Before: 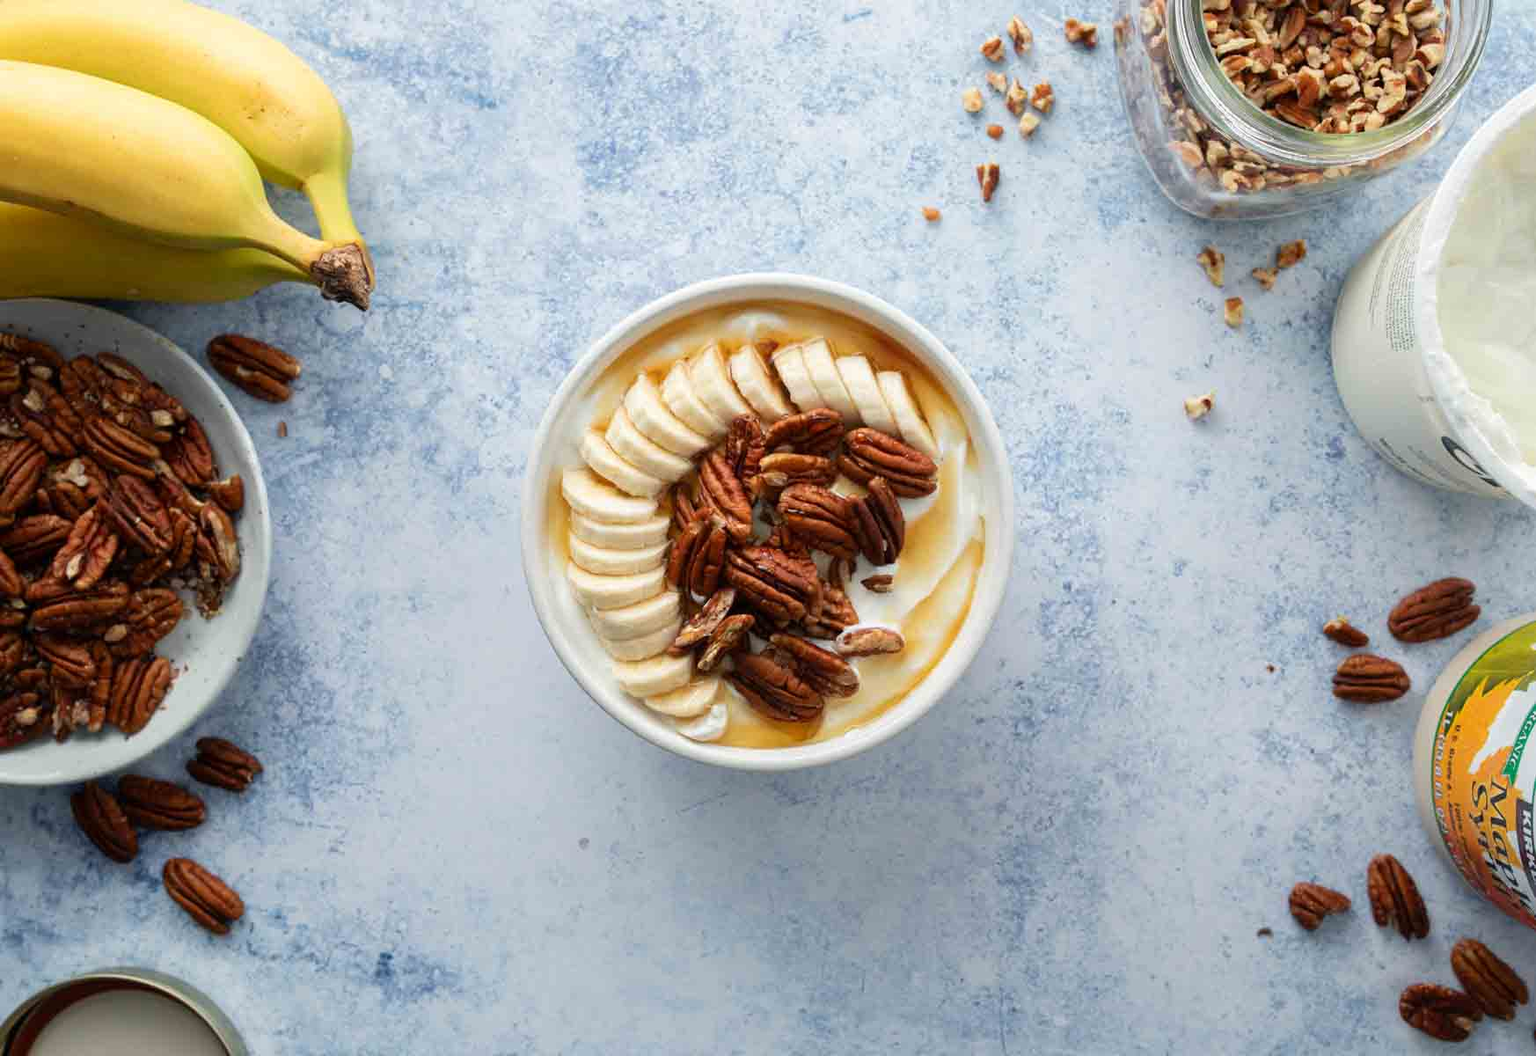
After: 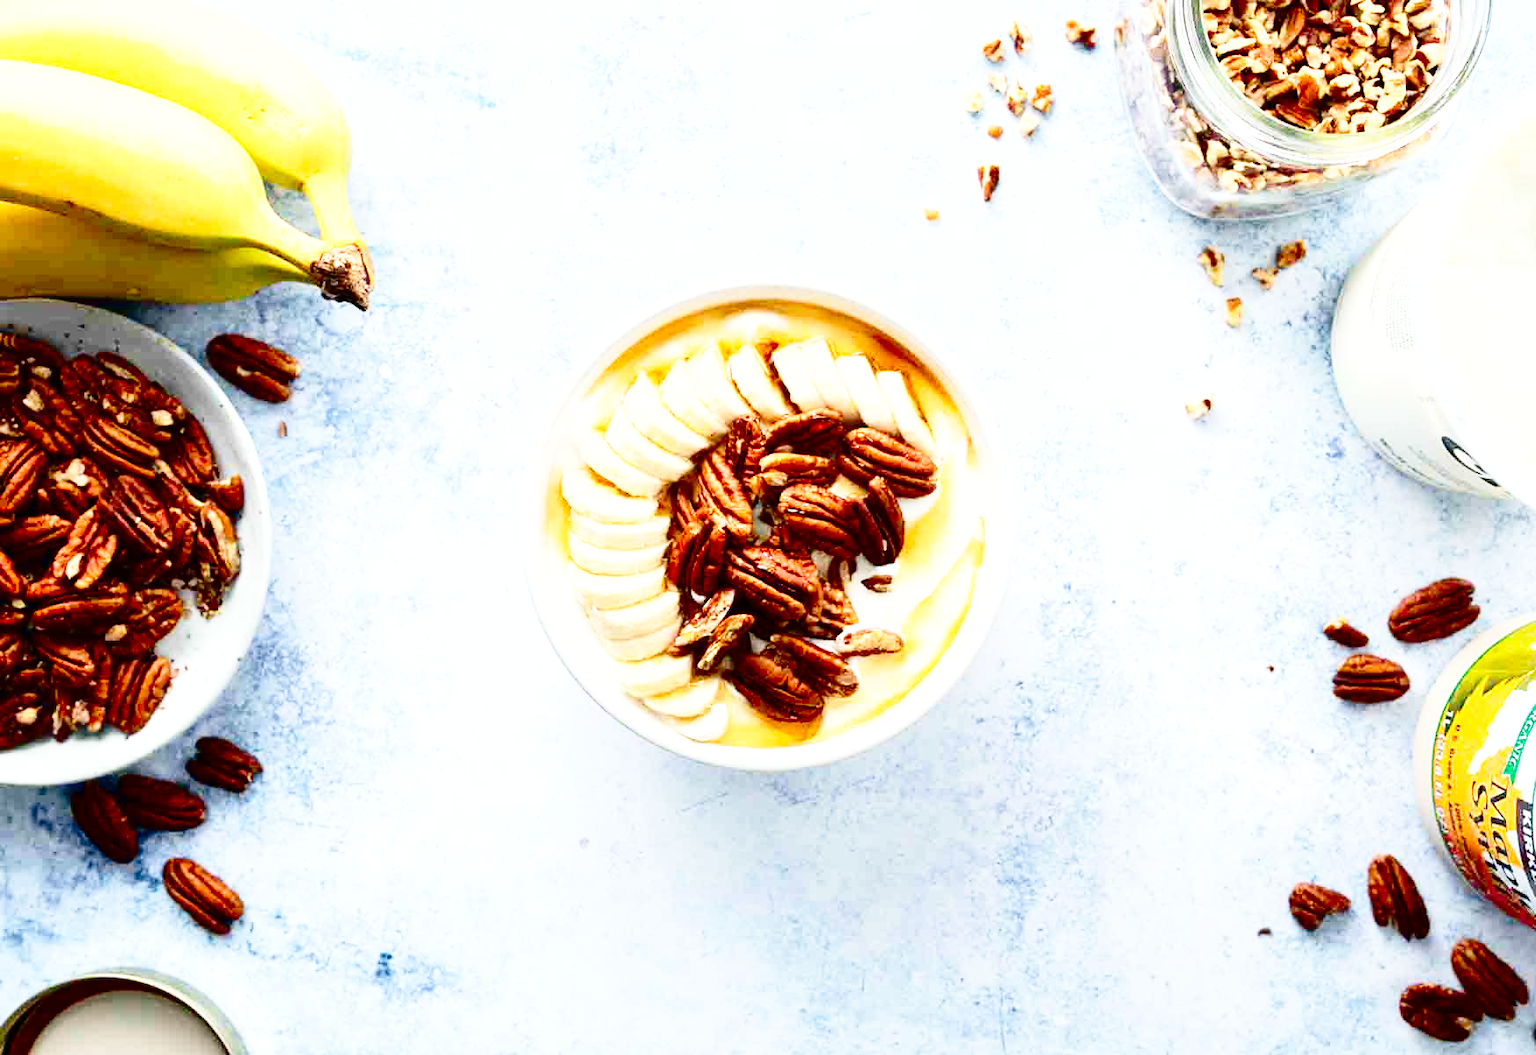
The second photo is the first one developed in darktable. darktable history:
exposure: black level correction 0, exposure 0.703 EV, compensate exposure bias true, compensate highlight preservation false
contrast brightness saturation: contrast 0.219, brightness -0.183, saturation 0.24
base curve: curves: ch0 [(0, 0) (0.032, 0.037) (0.105, 0.228) (0.435, 0.76) (0.856, 0.983) (1, 1)], preserve colors none
shadows and highlights: shadows 52.23, highlights -28.53, soften with gaussian
